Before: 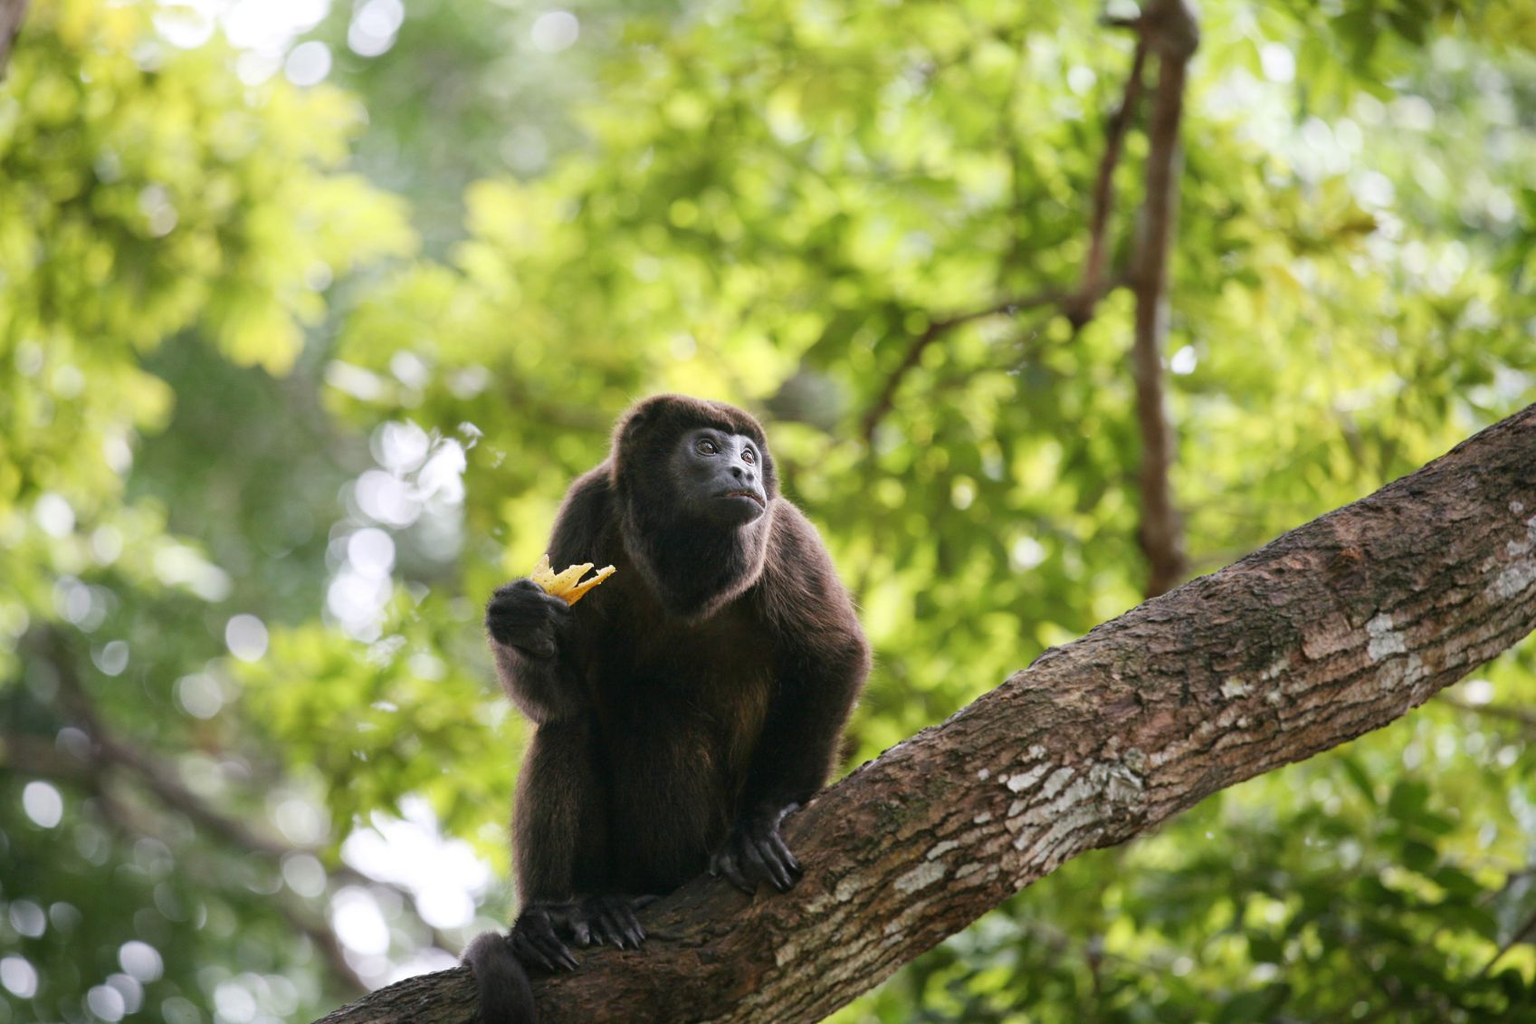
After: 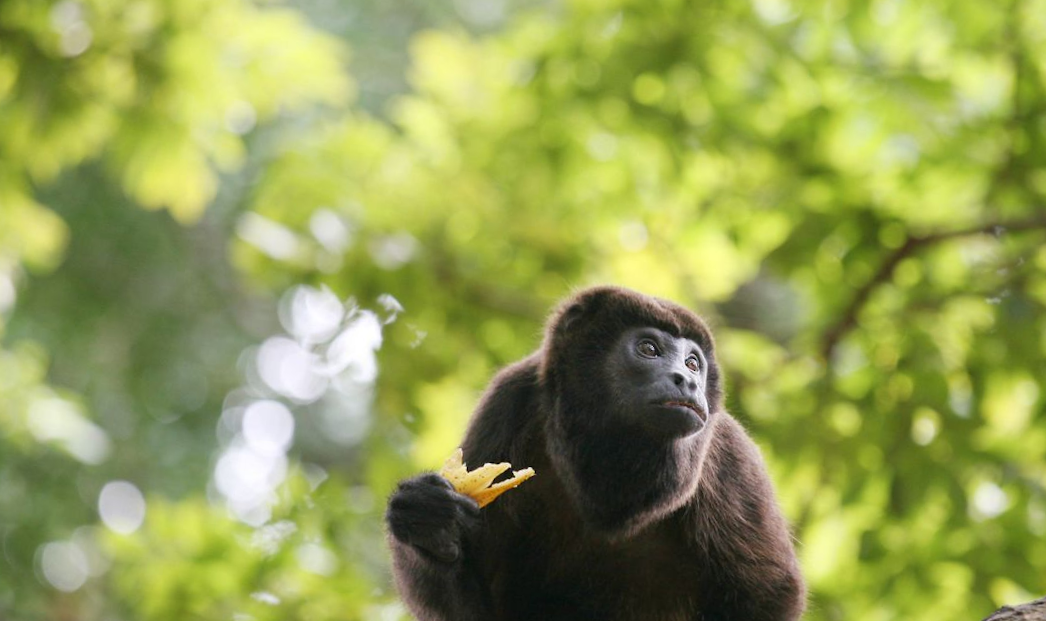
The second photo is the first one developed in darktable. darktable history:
crop and rotate: angle -5.73°, left 2.215%, top 6.899%, right 27.178%, bottom 30.18%
